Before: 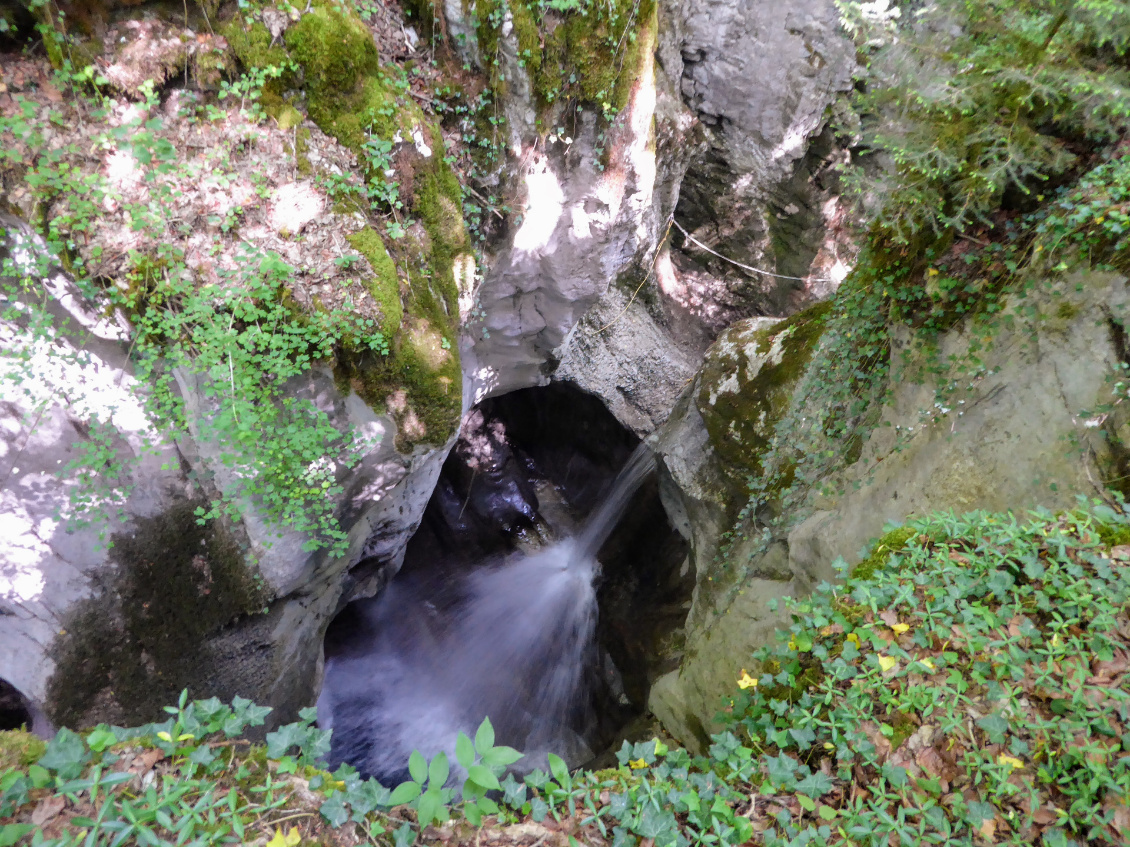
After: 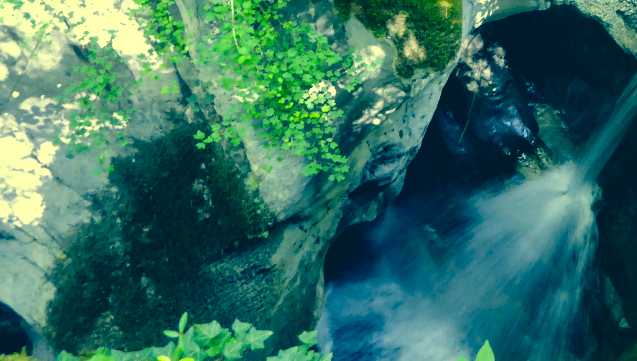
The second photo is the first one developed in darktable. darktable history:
local contrast: mode bilateral grid, contrast 20, coarseness 50, detail 179%, midtone range 0.2
color correction: highlights a* -15.58, highlights b* 40, shadows a* -40, shadows b* -26.18
crop: top 44.483%, right 43.593%, bottom 12.892%
